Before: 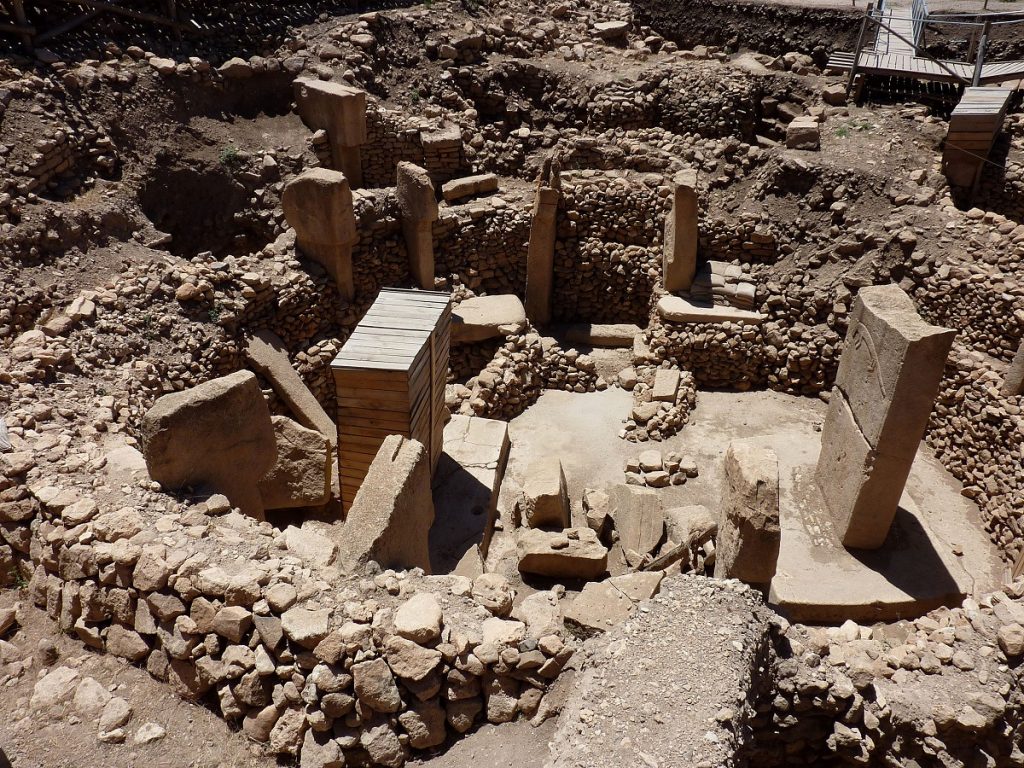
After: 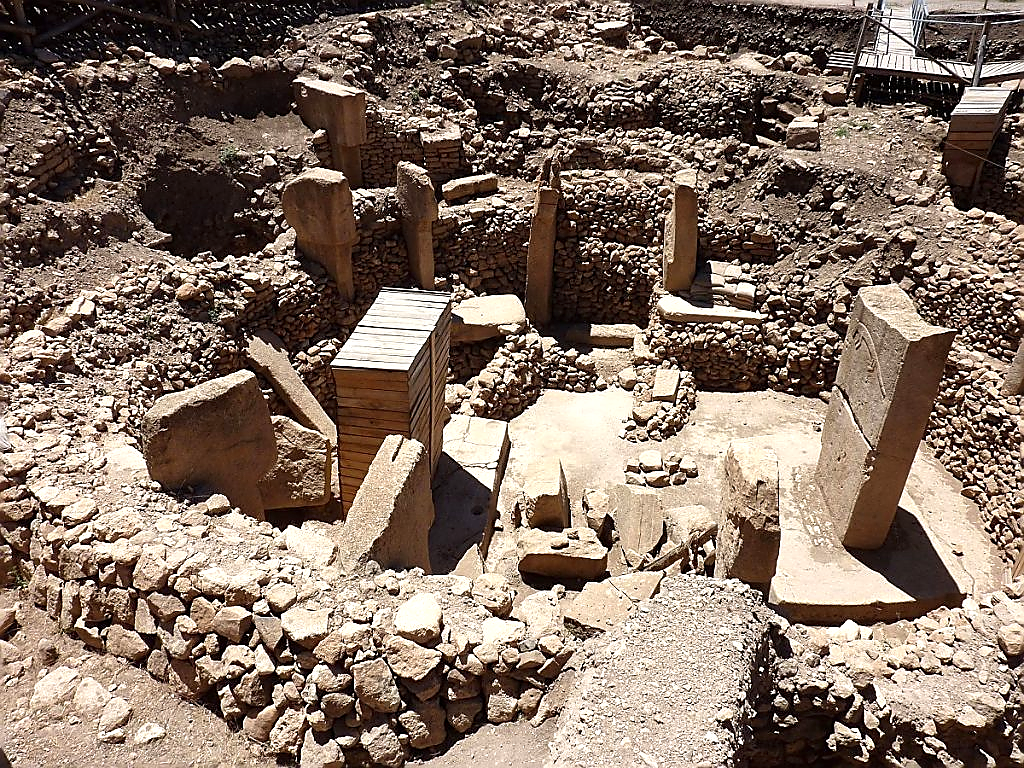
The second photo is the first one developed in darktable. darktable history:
sharpen: radius 1.355, amount 1.247, threshold 0.811
exposure: black level correction 0, exposure 0.598 EV, compensate highlight preservation false
tone equalizer: on, module defaults
